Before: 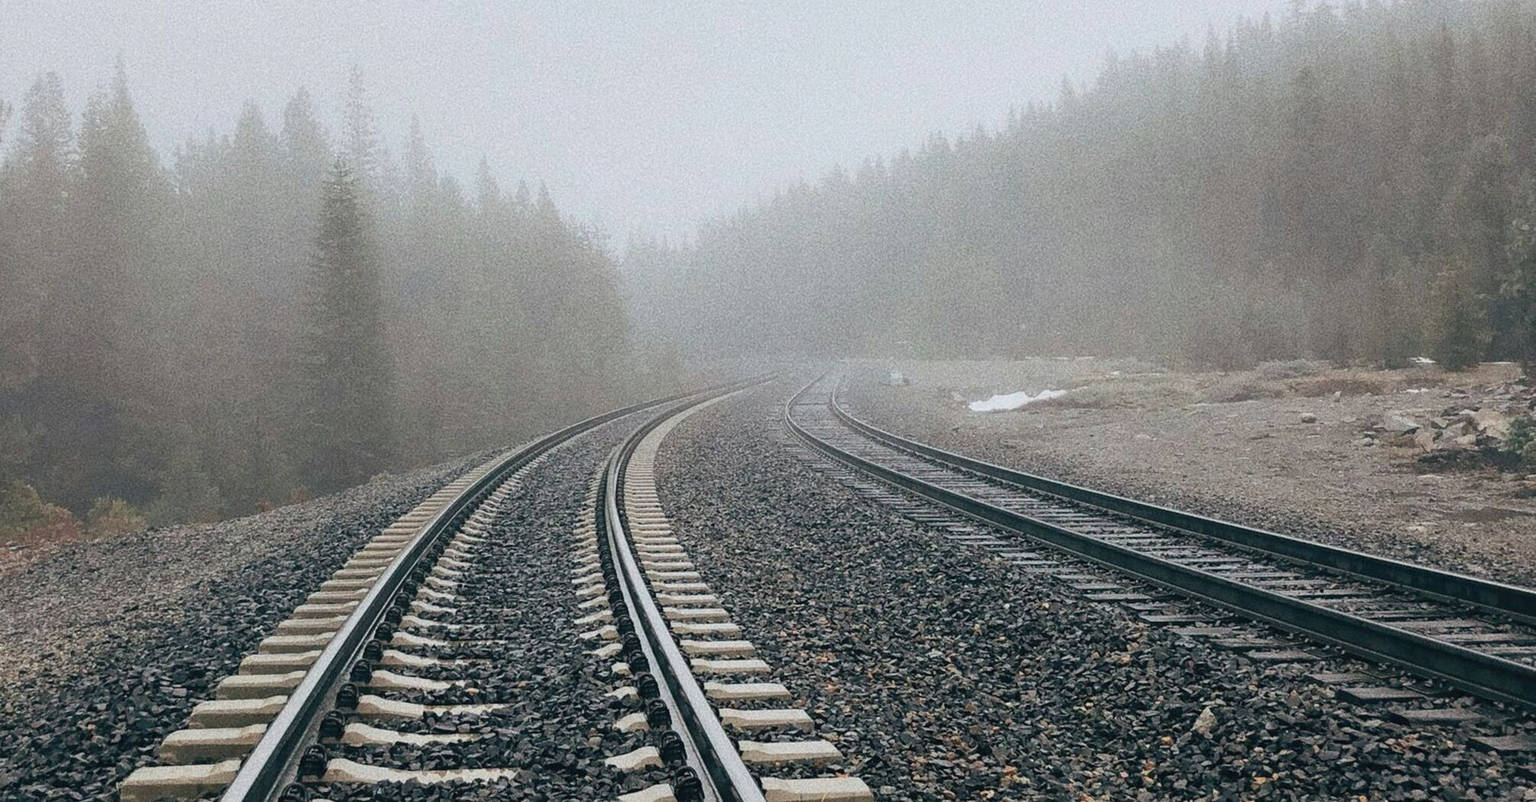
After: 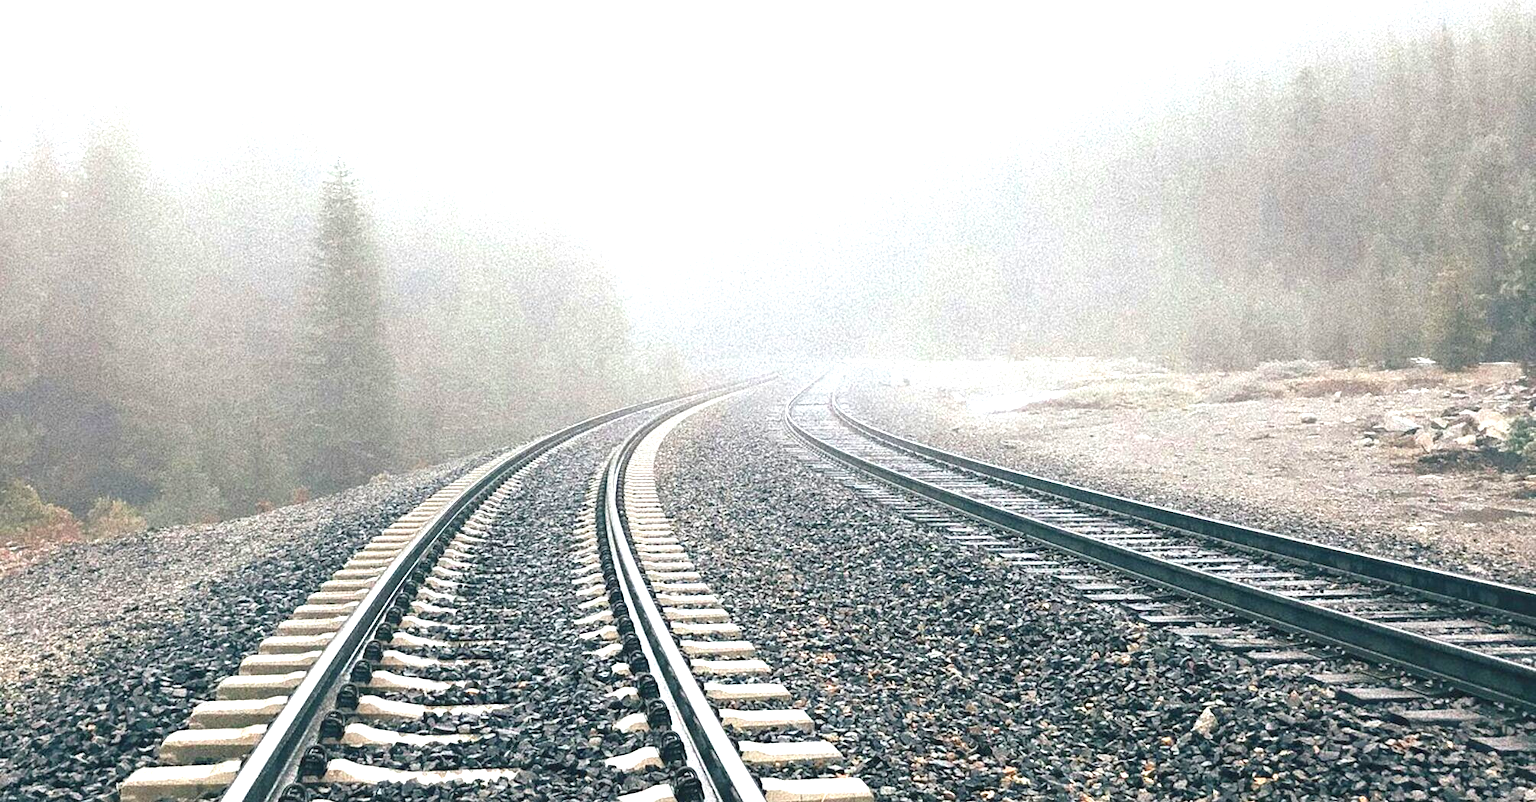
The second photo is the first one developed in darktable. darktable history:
exposure: black level correction 0, exposure 1.471 EV, compensate highlight preservation false
